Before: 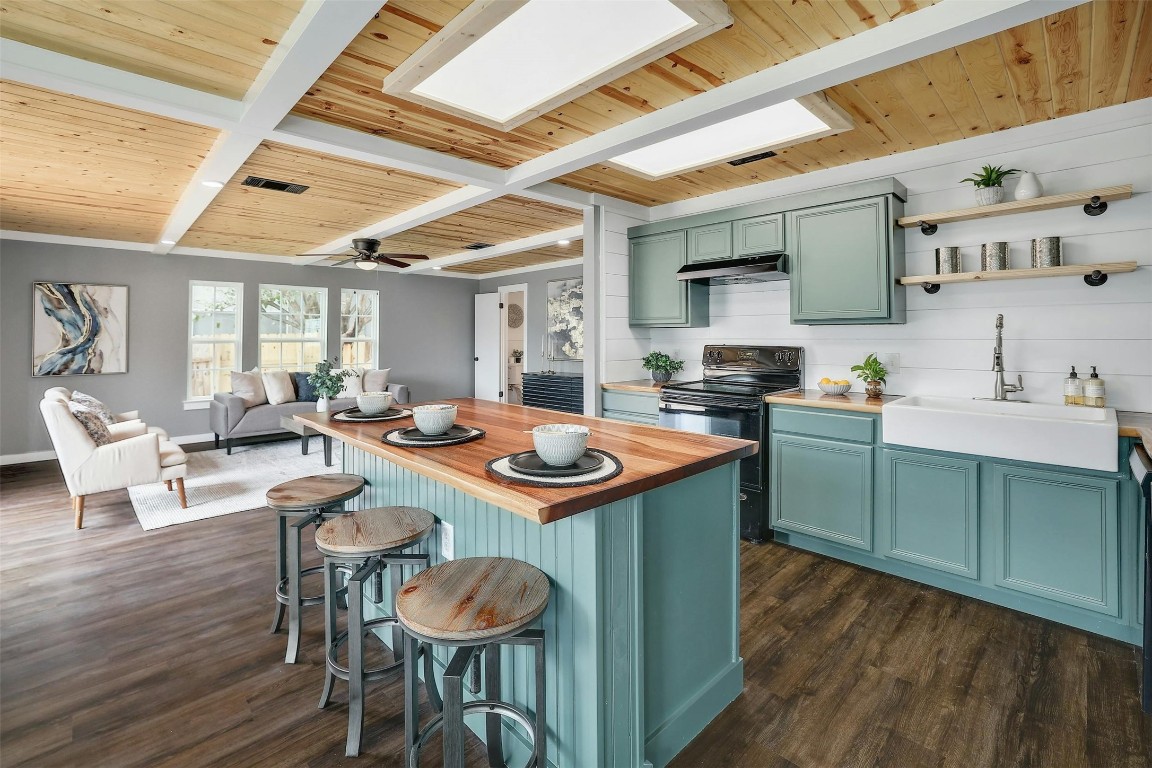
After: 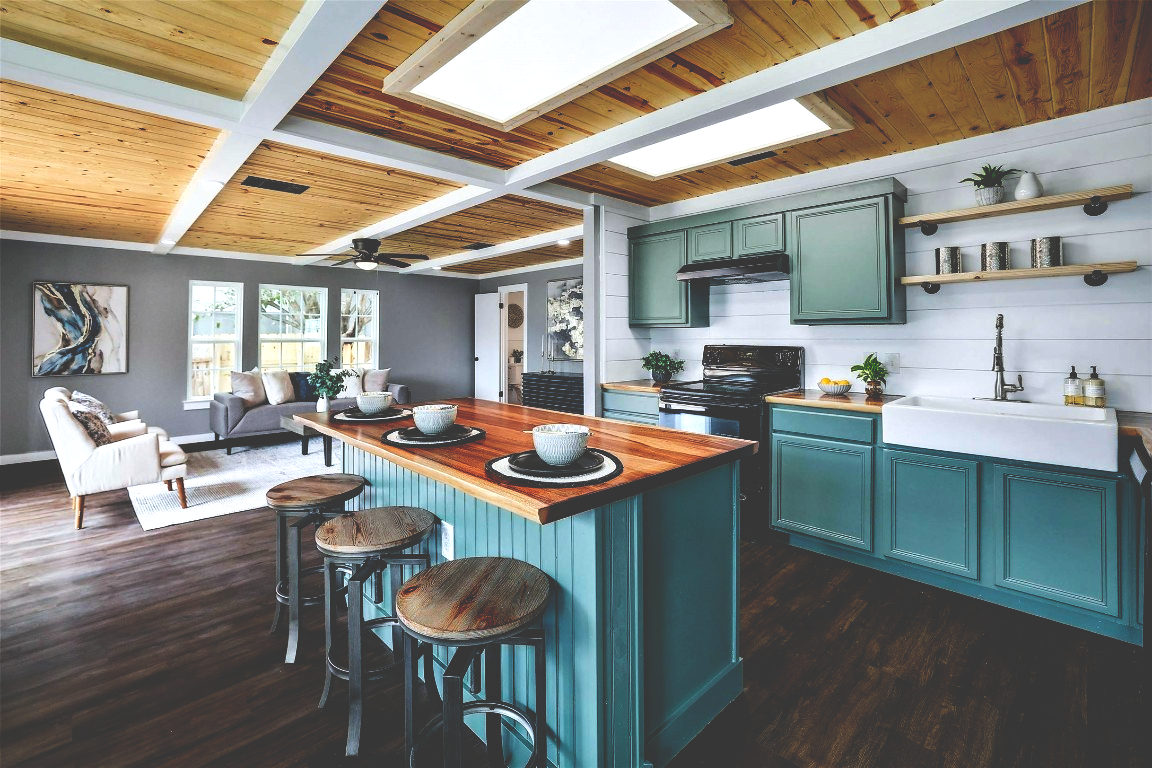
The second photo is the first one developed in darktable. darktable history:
base curve: curves: ch0 [(0, 0.036) (0.083, 0.04) (0.804, 1)], preserve colors none
white balance: red 0.983, blue 1.036
